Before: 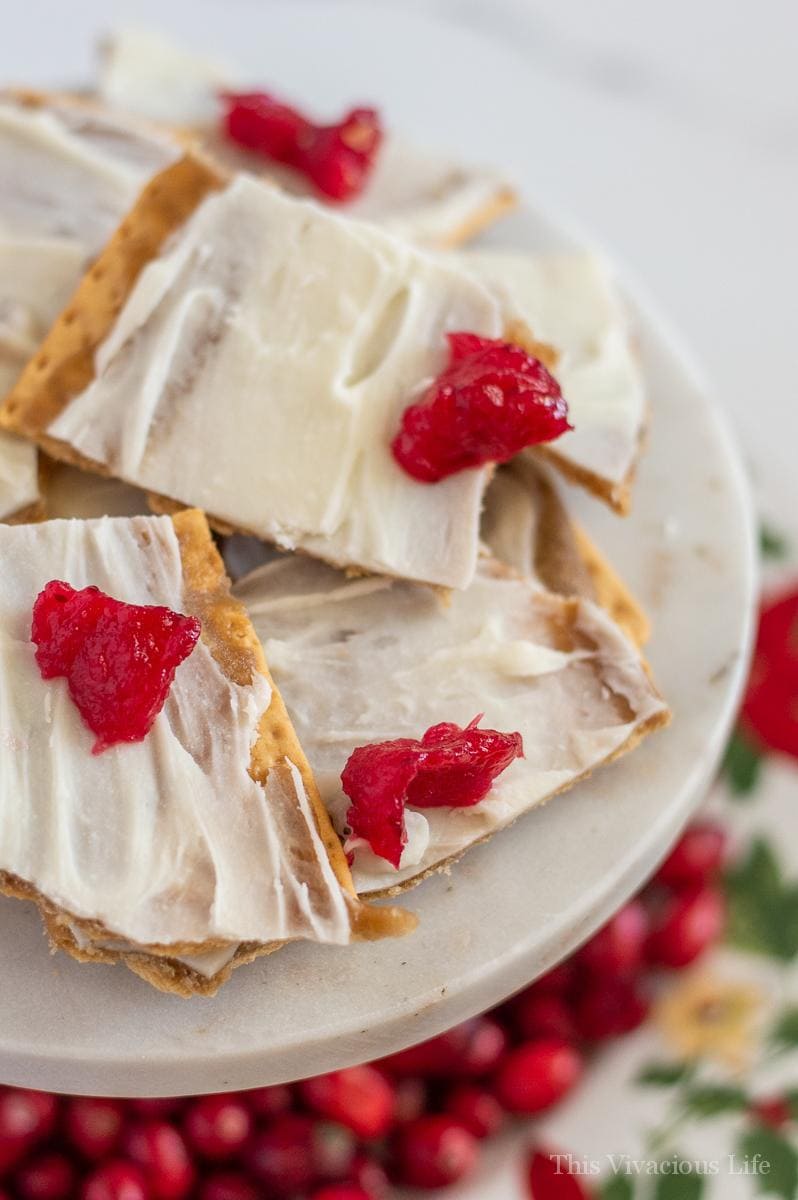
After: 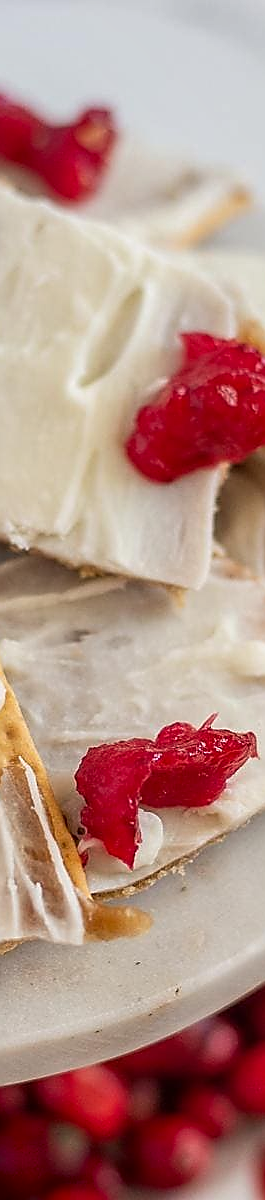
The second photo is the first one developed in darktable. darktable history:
crop: left 33.36%, right 33.36%
shadows and highlights: shadows -88.03, highlights -35.45, shadows color adjustment 99.15%, highlights color adjustment 0%, soften with gaussian
sharpen: radius 1.4, amount 1.25, threshold 0.7
